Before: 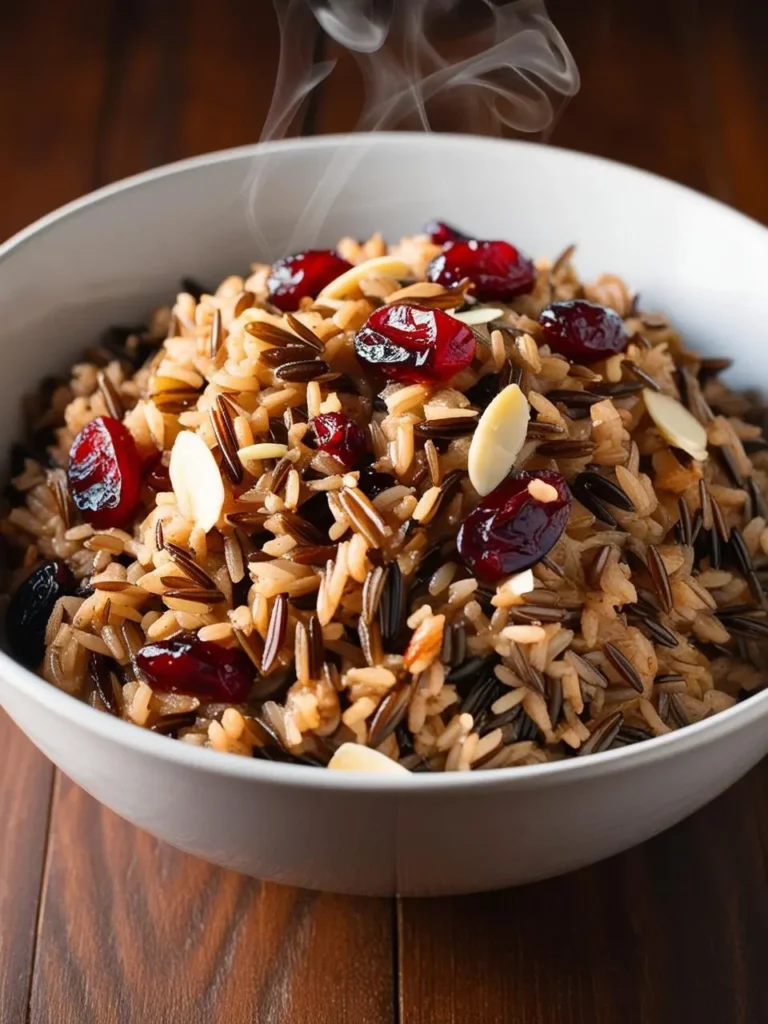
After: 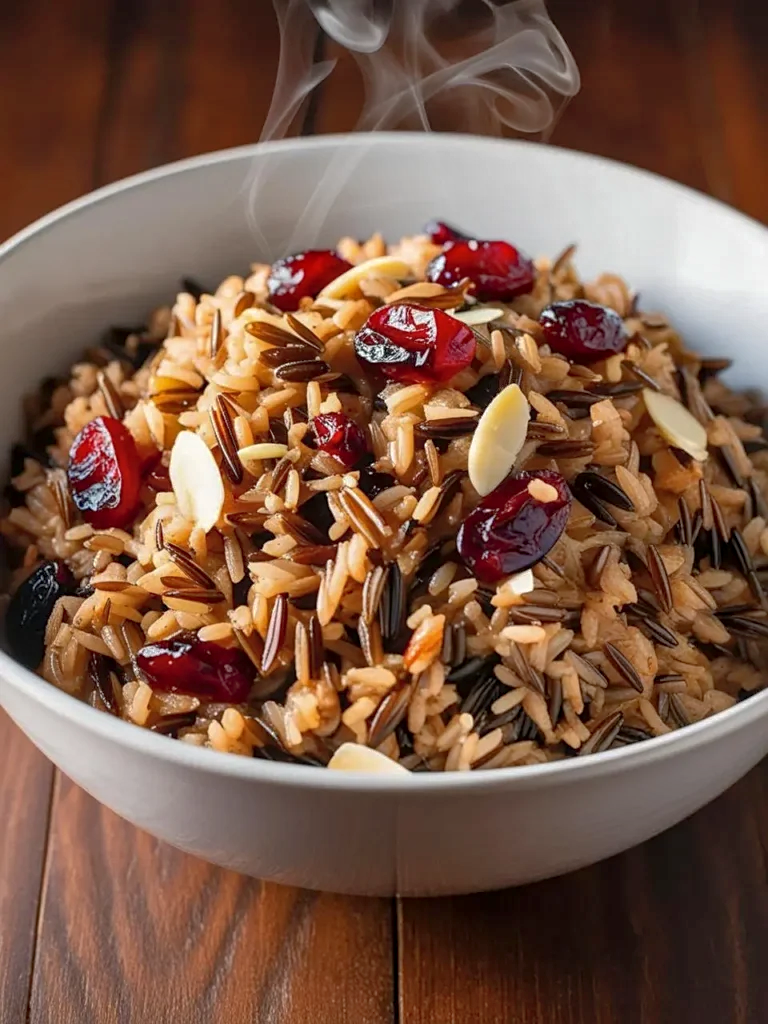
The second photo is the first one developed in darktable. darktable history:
shadows and highlights: on, module defaults
sharpen: amount 0.209
local contrast: on, module defaults
